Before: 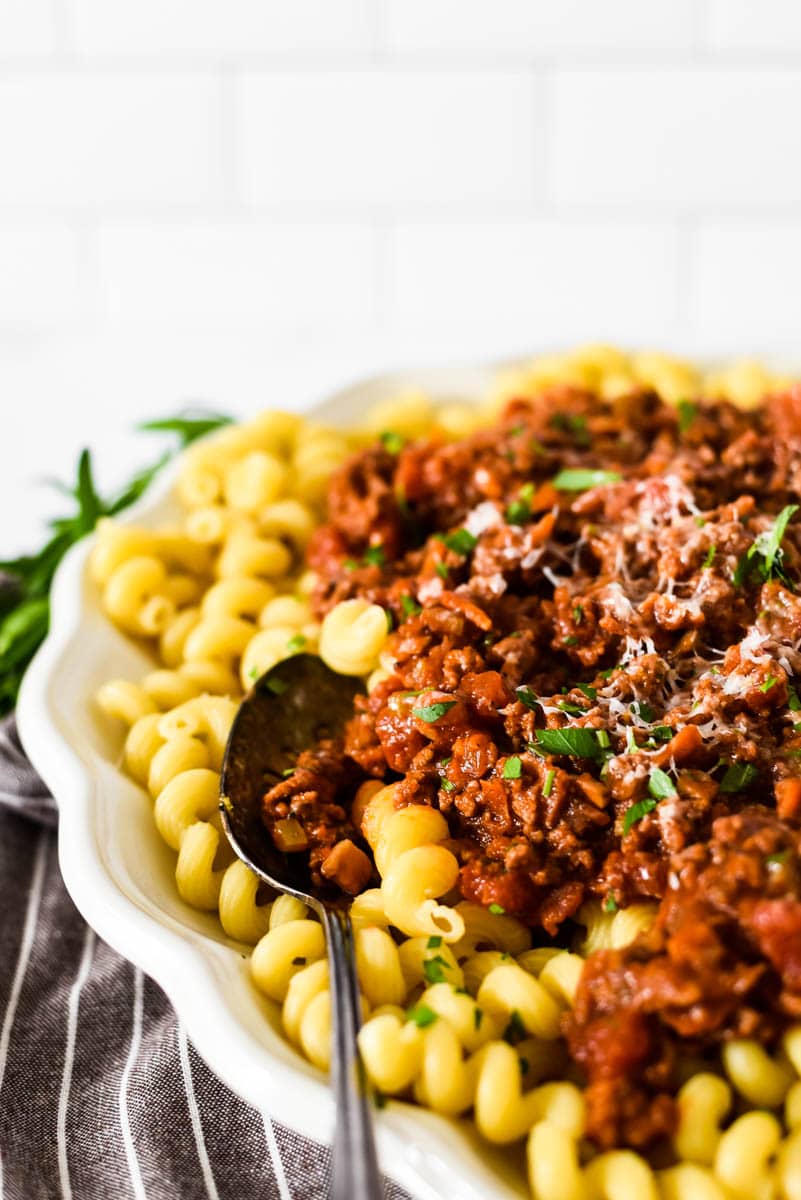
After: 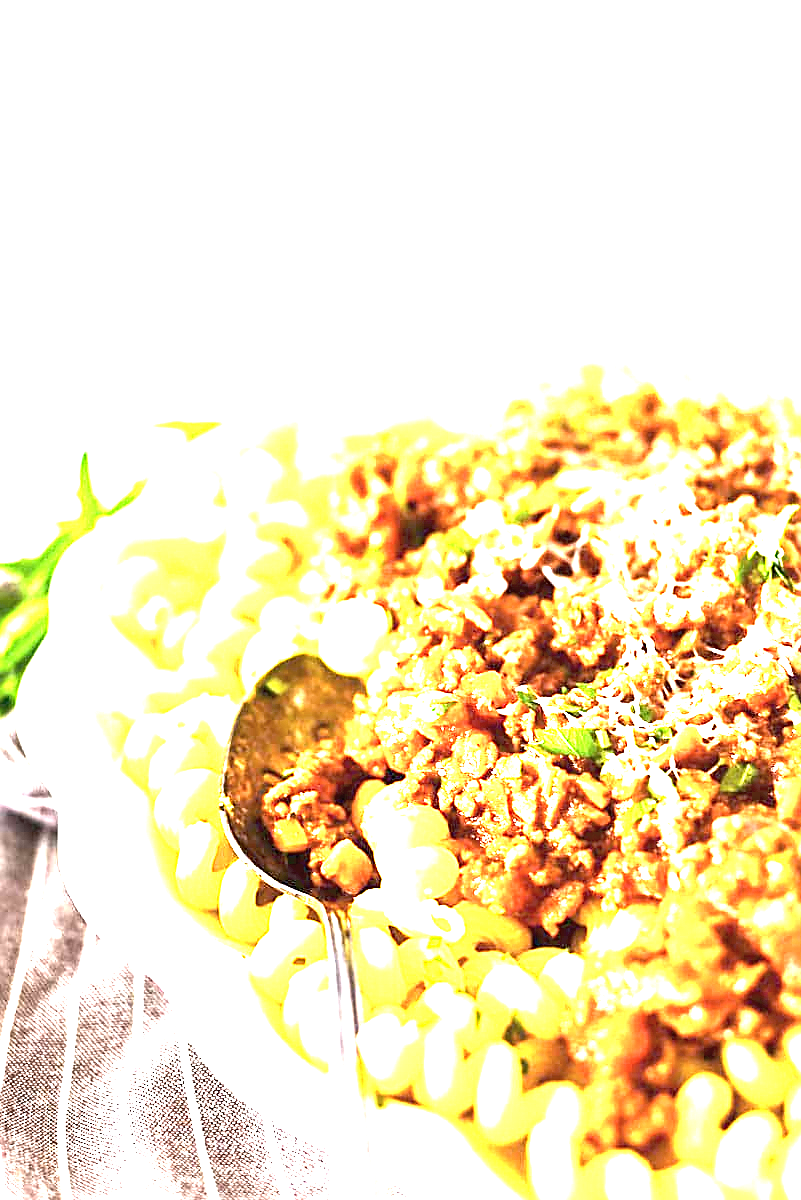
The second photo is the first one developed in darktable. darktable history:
exposure: black level correction 0, exposure 4 EV, compensate exposure bias true, compensate highlight preservation false
color zones: curves: ch1 [(0, 0.469) (0.001, 0.469) (0.12, 0.446) (0.248, 0.469) (0.5, 0.5) (0.748, 0.5) (0.999, 0.469) (1, 0.469)]
sharpen: amount 0.478
